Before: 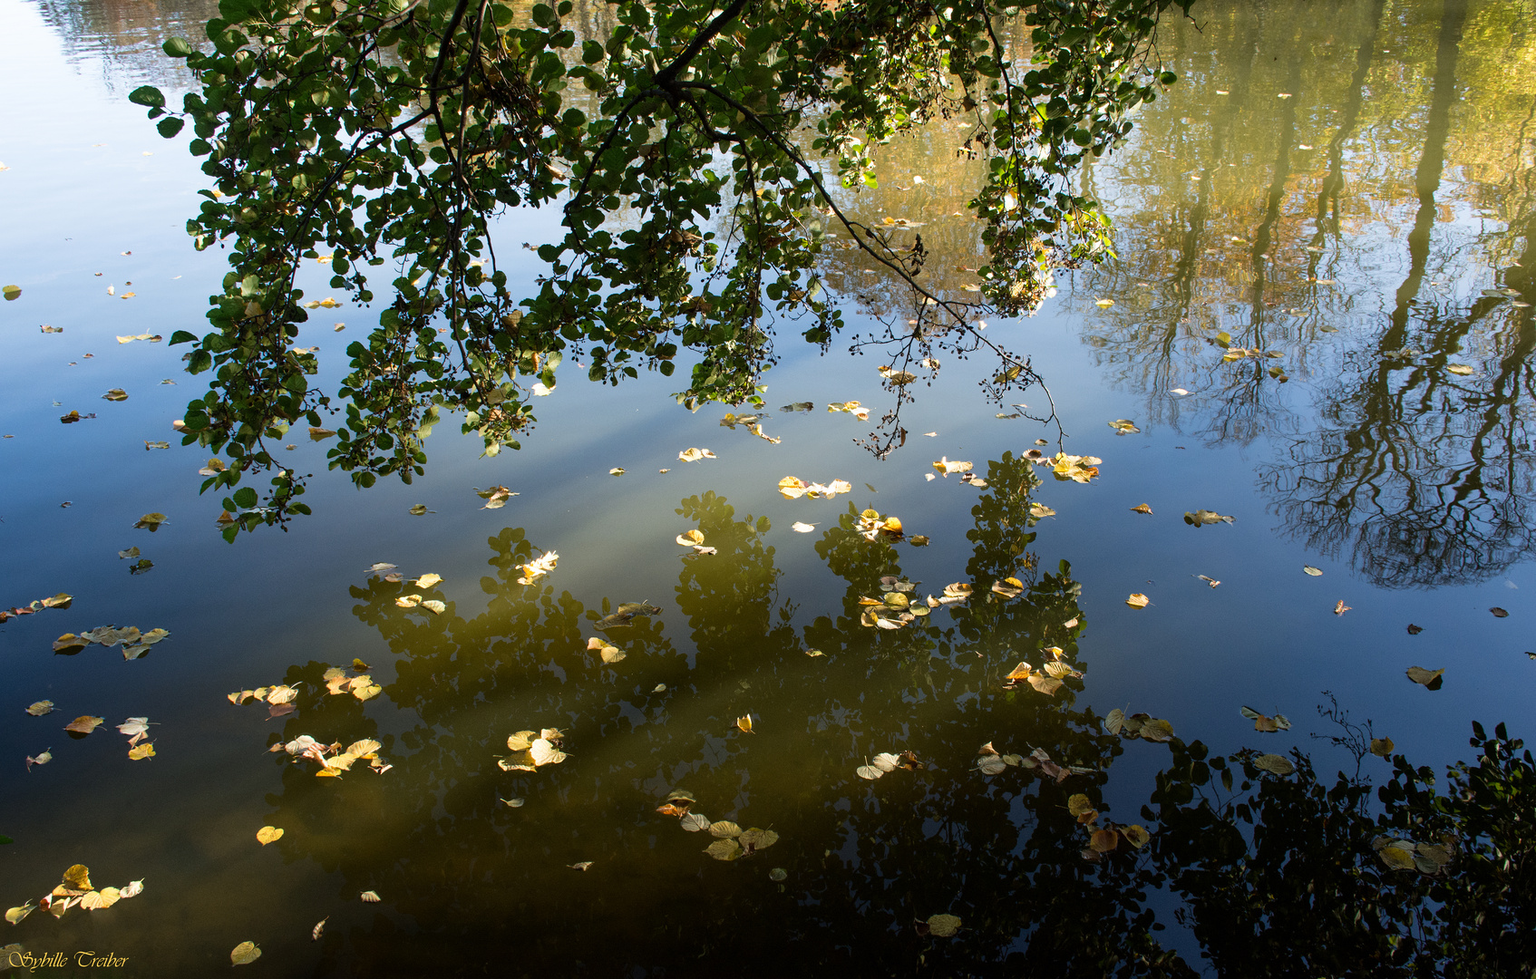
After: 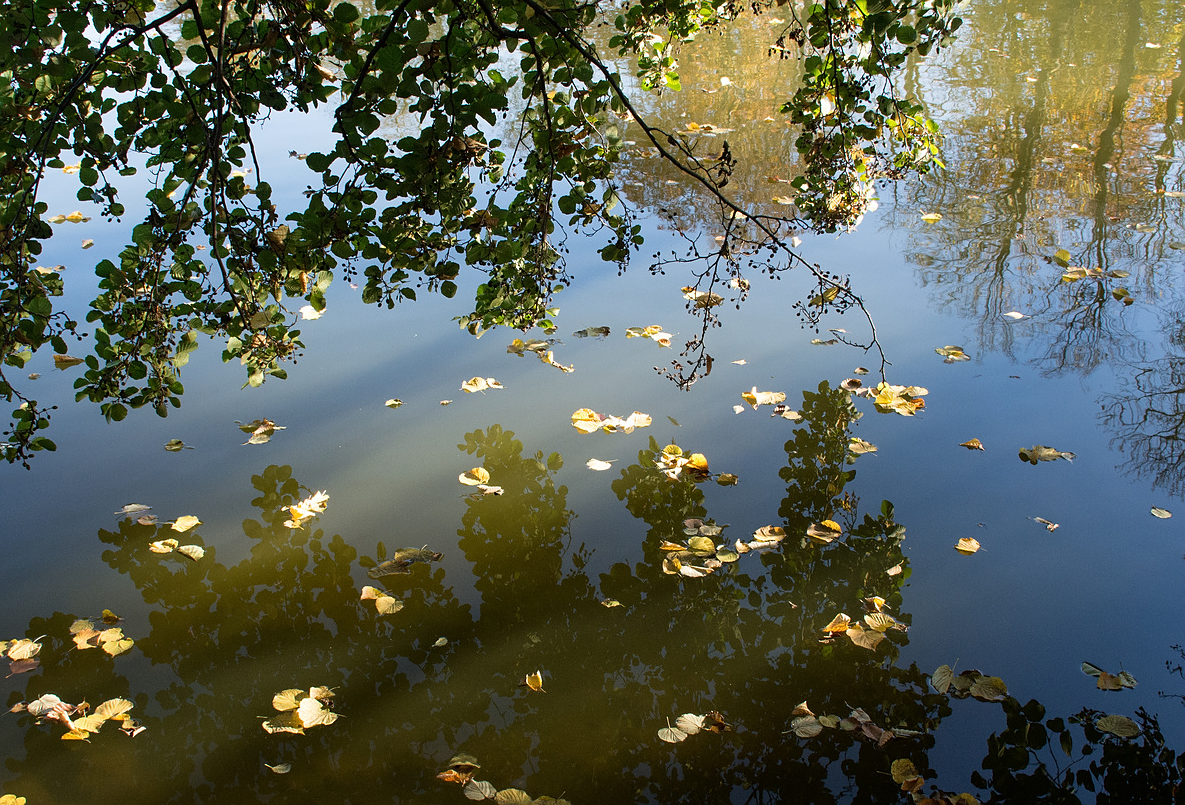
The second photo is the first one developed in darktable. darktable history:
crop and rotate: left 16.977%, top 10.971%, right 13.045%, bottom 14.451%
sharpen: radius 1.044
